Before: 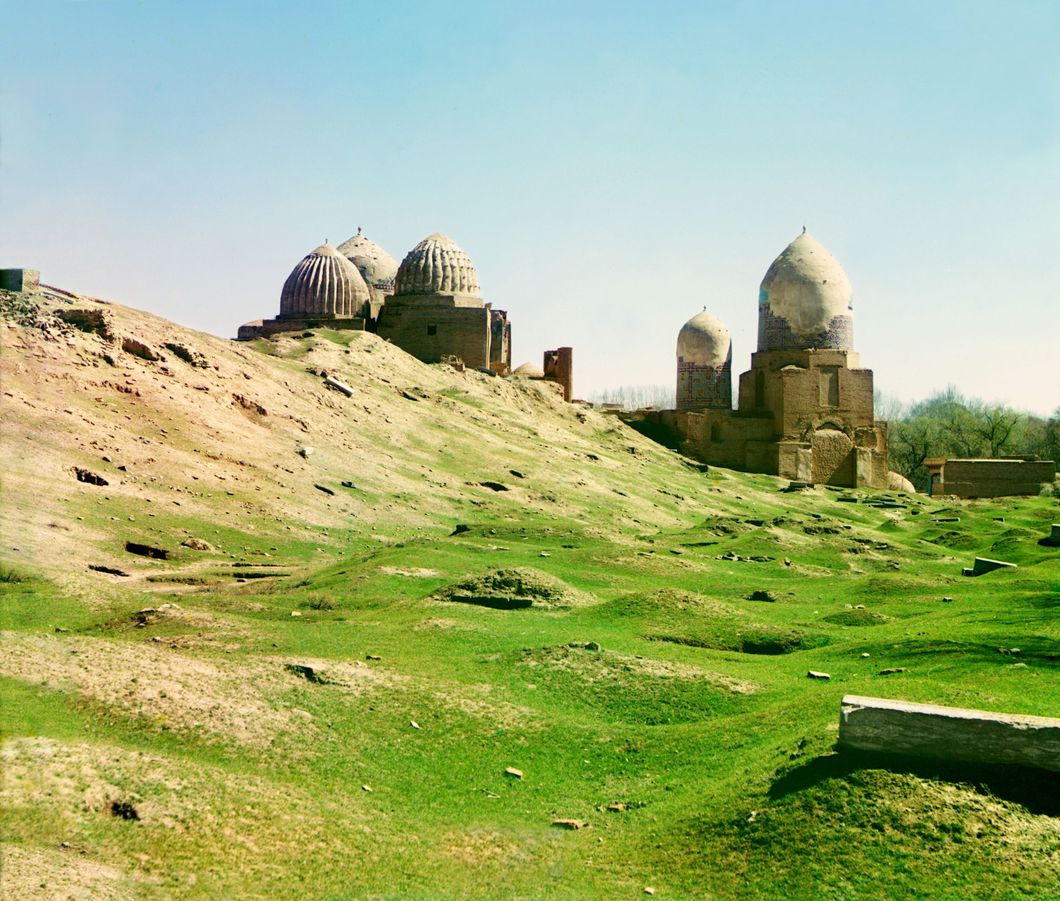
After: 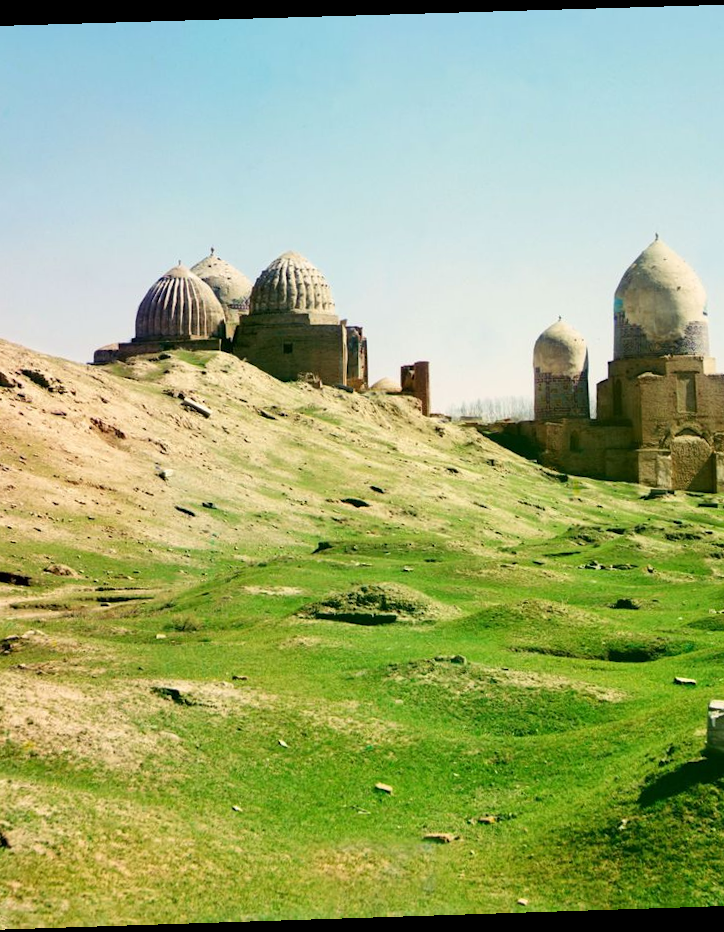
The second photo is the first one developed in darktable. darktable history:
crop and rotate: left 14.292%, right 19.041%
rotate and perspective: rotation -1.77°, lens shift (horizontal) 0.004, automatic cropping off
